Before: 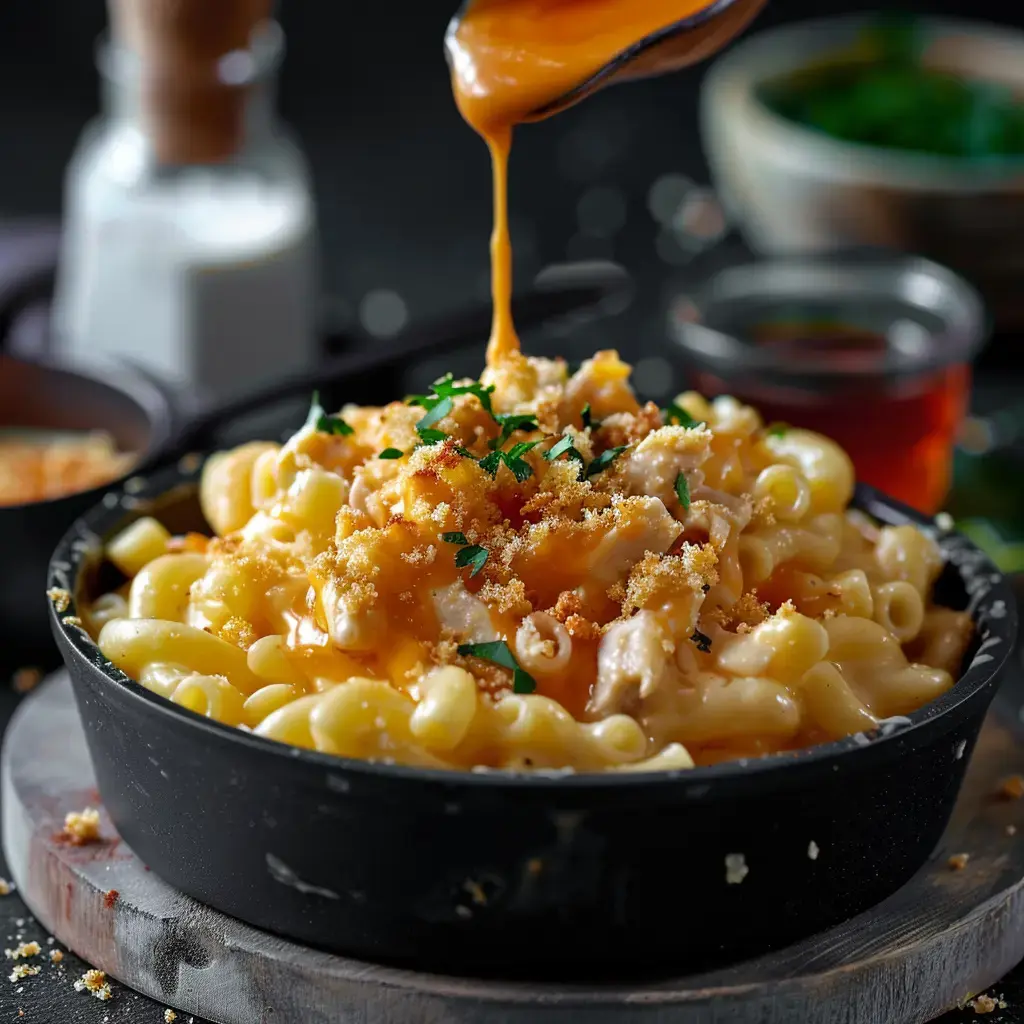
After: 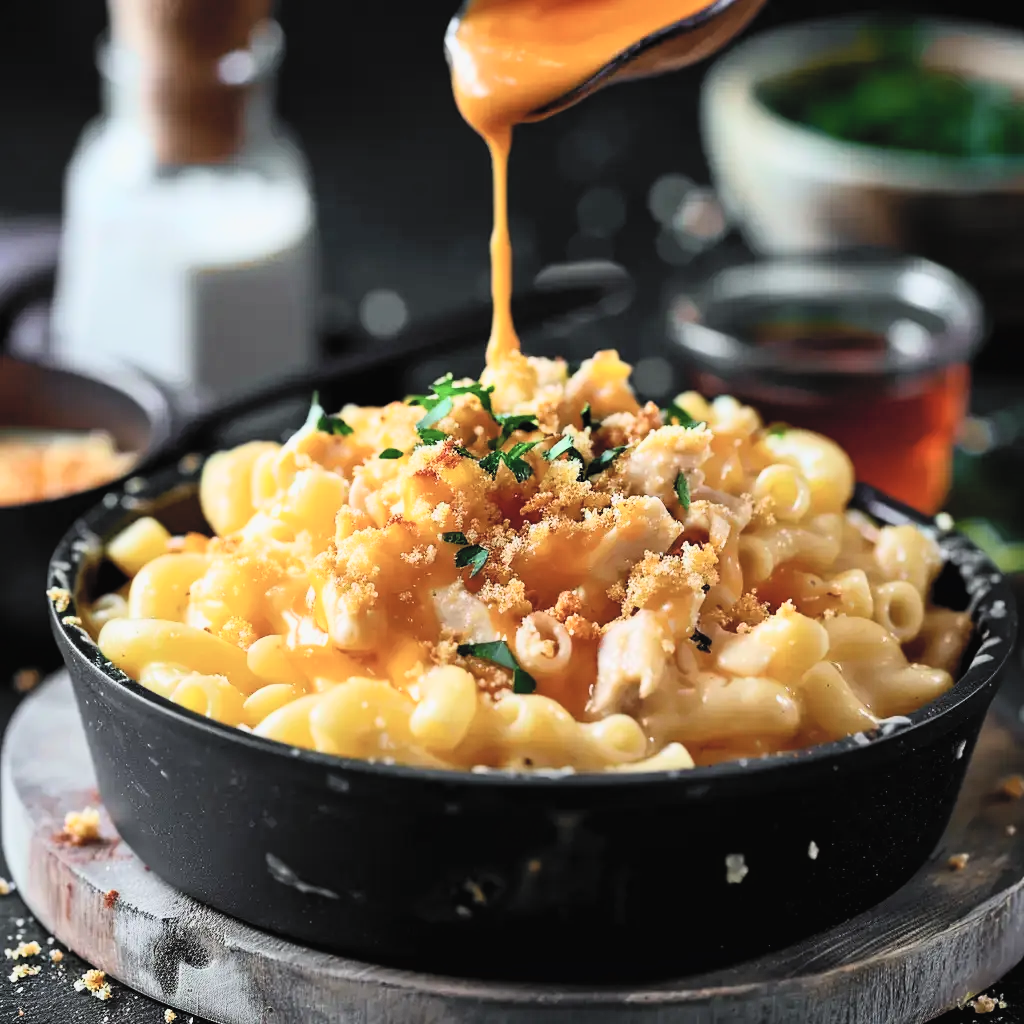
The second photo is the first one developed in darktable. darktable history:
contrast brightness saturation: contrast 0.387, brightness 0.528
filmic rgb: black relative exposure -7.65 EV, white relative exposure 4.56 EV, hardness 3.61, color science v6 (2022)
